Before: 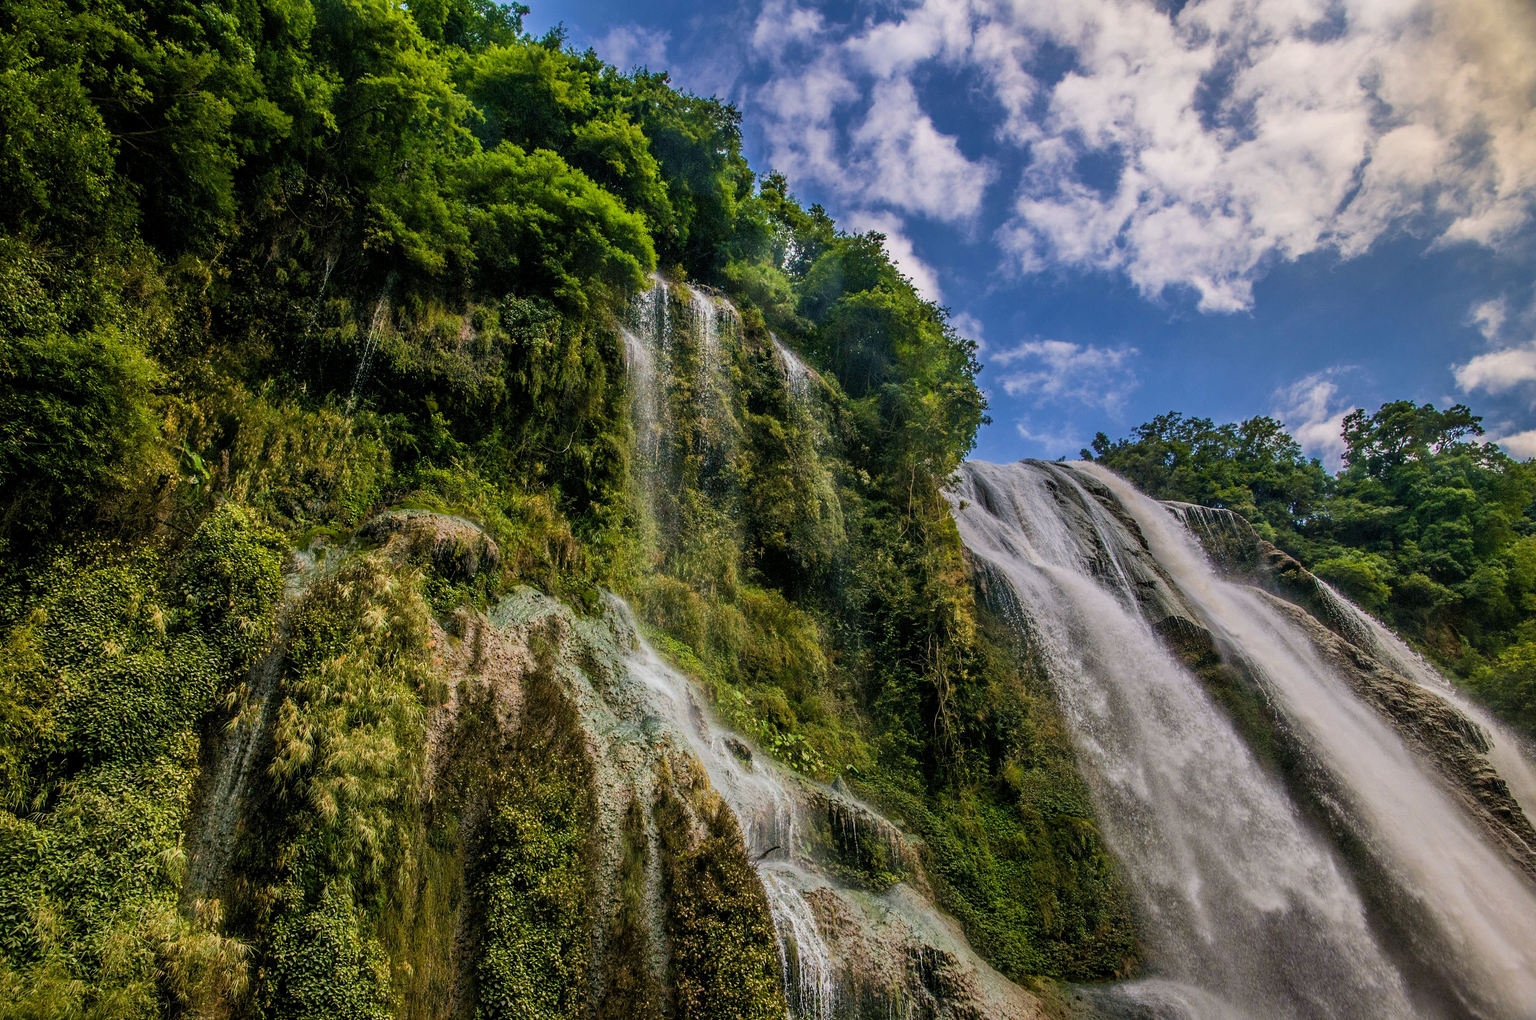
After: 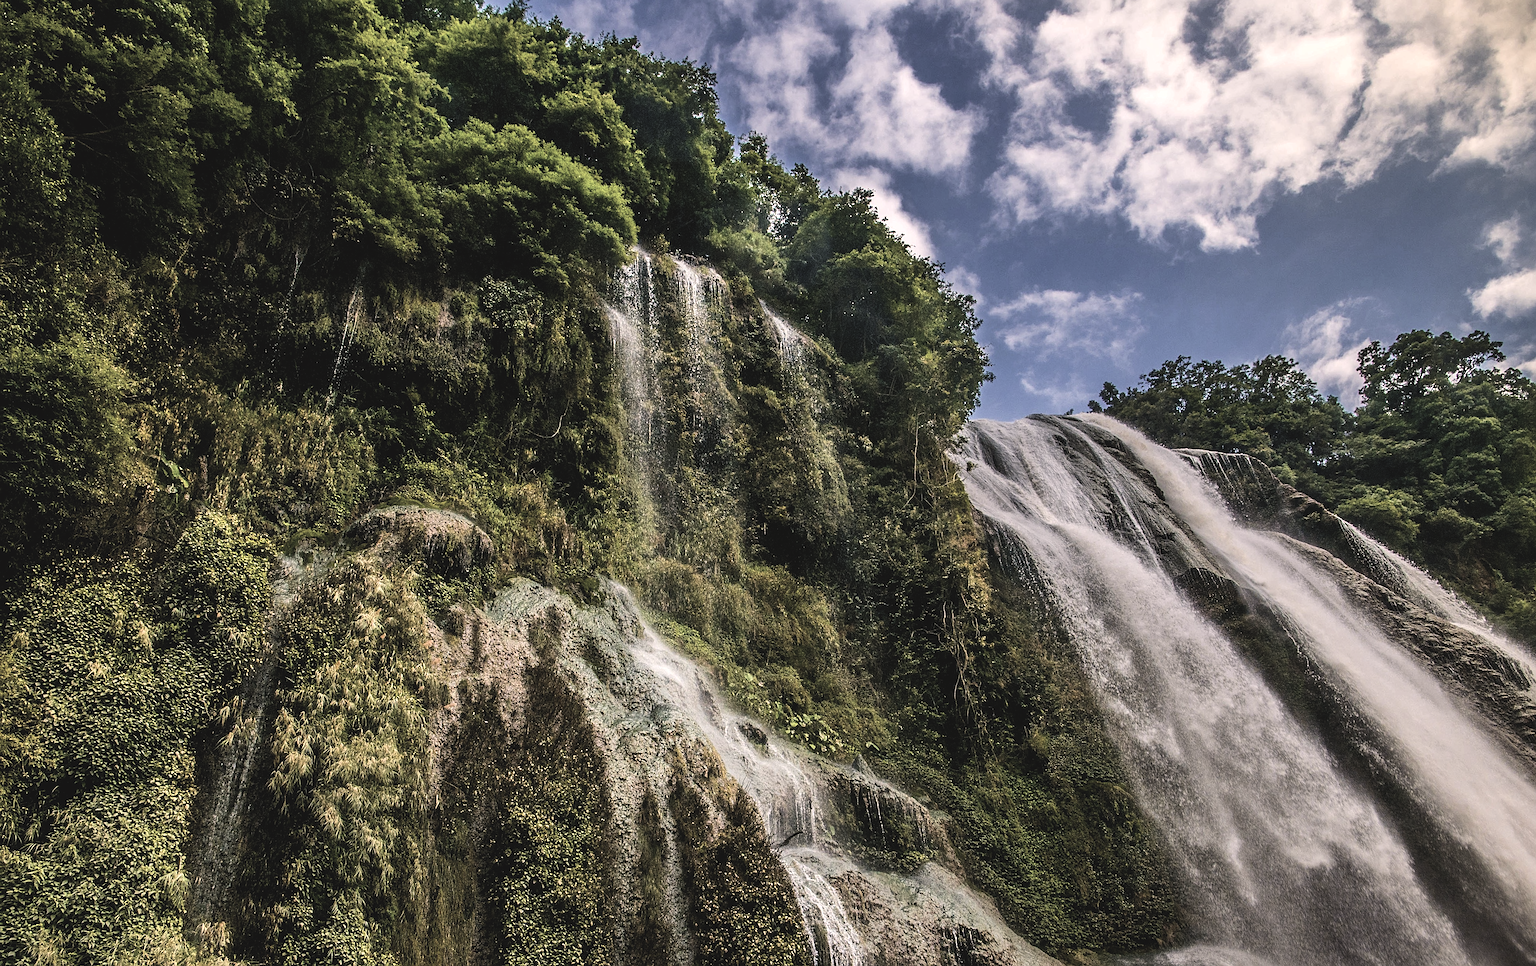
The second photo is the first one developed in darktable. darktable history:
exposure: black level correction -0.014, exposure -0.193 EV, compensate highlight preservation false
tone equalizer: -8 EV -0.75 EV, -7 EV -0.7 EV, -6 EV -0.6 EV, -5 EV -0.4 EV, -3 EV 0.4 EV, -2 EV 0.6 EV, -1 EV 0.7 EV, +0 EV 0.75 EV, edges refinement/feathering 500, mask exposure compensation -1.57 EV, preserve details no
color correction: highlights a* 5.59, highlights b* 5.24, saturation 0.68
white balance: red 1, blue 1
sharpen: on, module defaults
color contrast: green-magenta contrast 0.84, blue-yellow contrast 0.86
rotate and perspective: rotation -3.52°, crop left 0.036, crop right 0.964, crop top 0.081, crop bottom 0.919
shadows and highlights: radius 334.93, shadows 63.48, highlights 6.06, compress 87.7%, highlights color adjustment 39.73%, soften with gaussian
